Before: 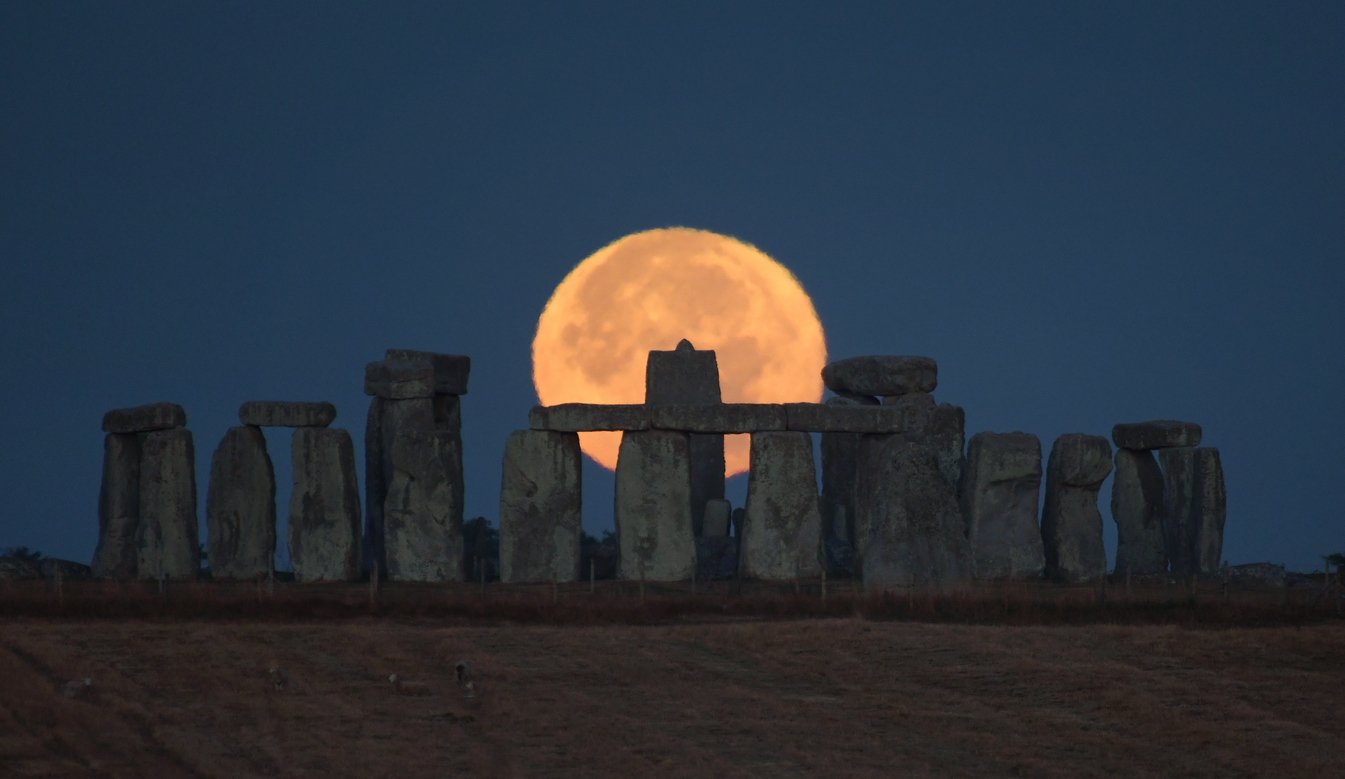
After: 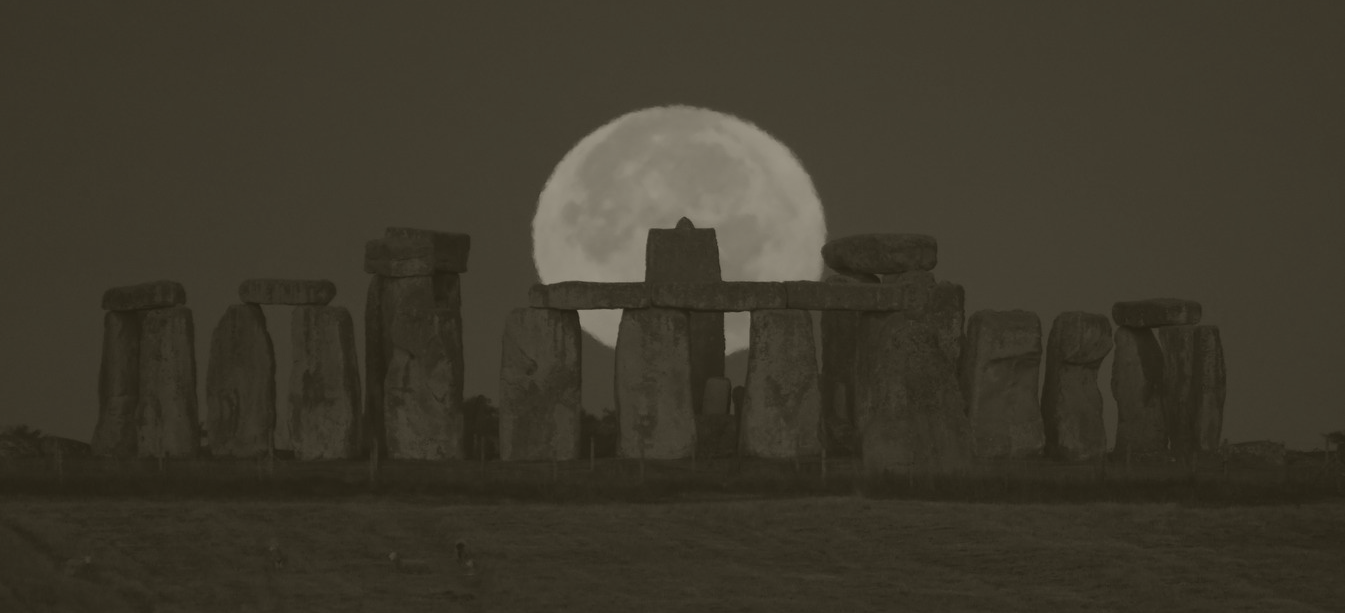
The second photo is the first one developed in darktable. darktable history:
colorize: hue 41.44°, saturation 22%, source mix 60%, lightness 10.61%
crop and rotate: top 15.774%, bottom 5.506%
